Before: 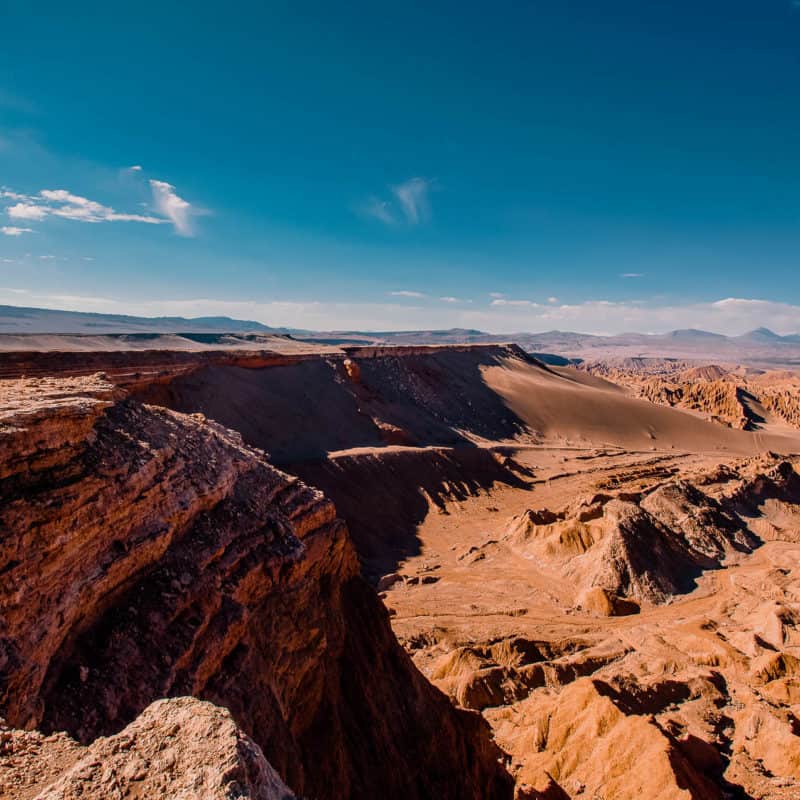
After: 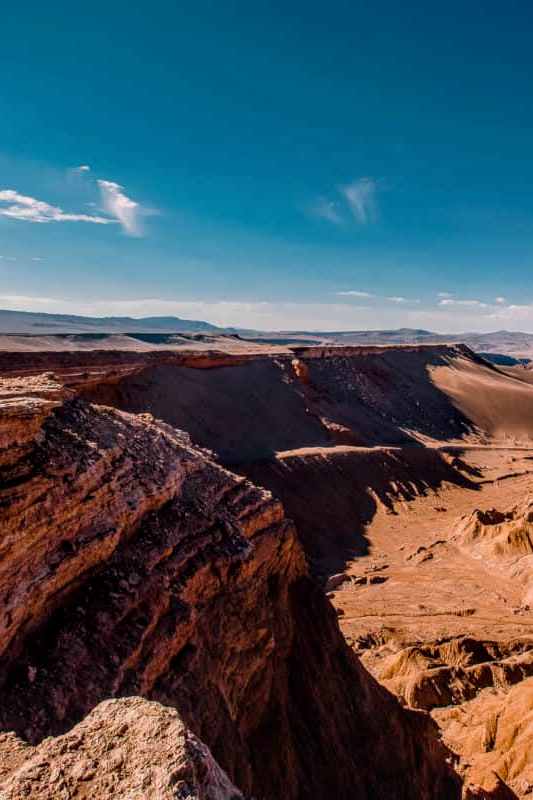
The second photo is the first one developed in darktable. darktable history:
local contrast: on, module defaults
crop and rotate: left 6.617%, right 26.717%
